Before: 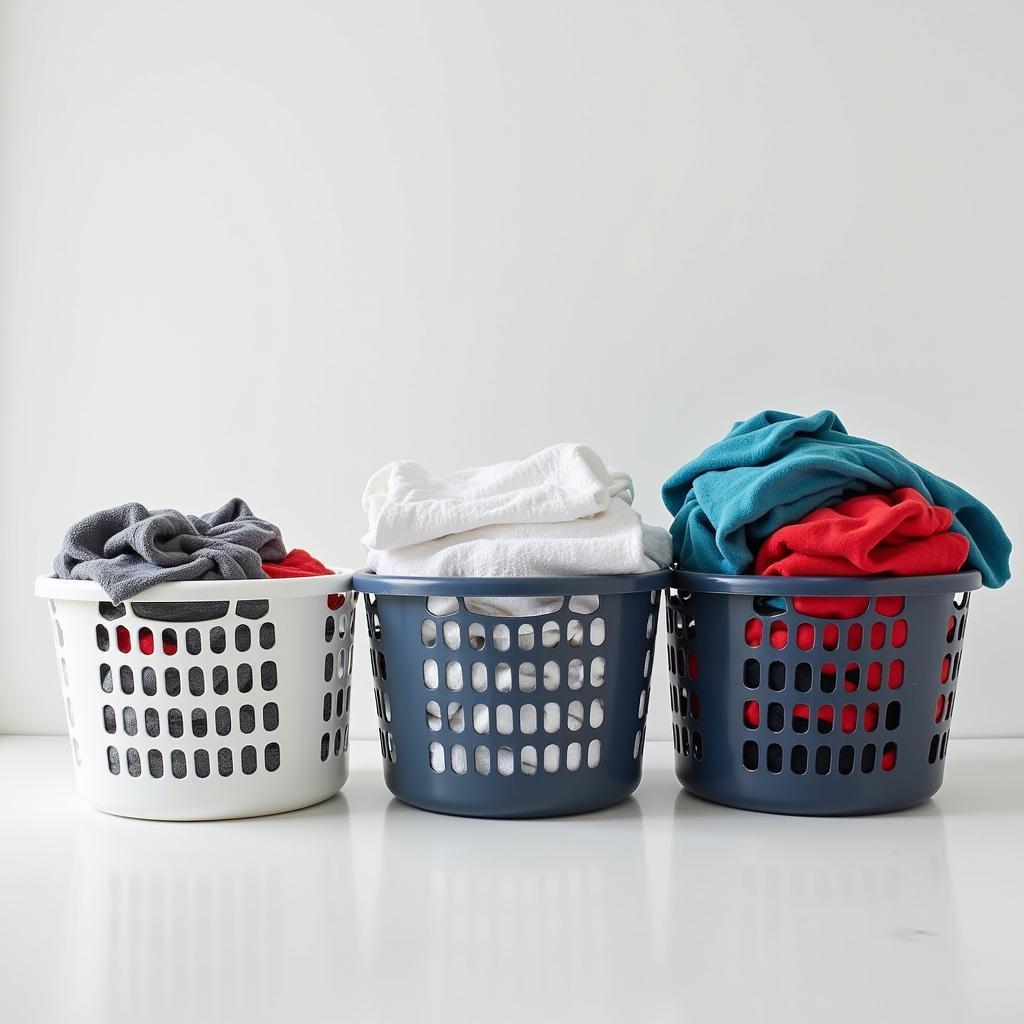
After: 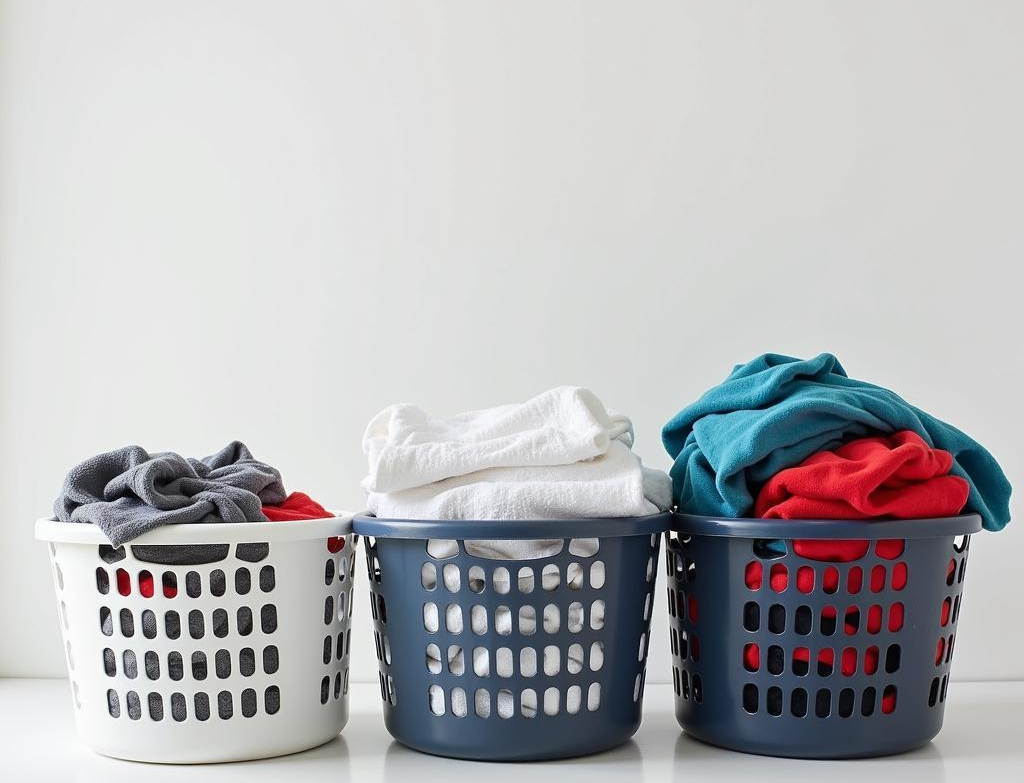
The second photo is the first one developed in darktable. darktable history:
crop: top 5.617%, bottom 17.88%
